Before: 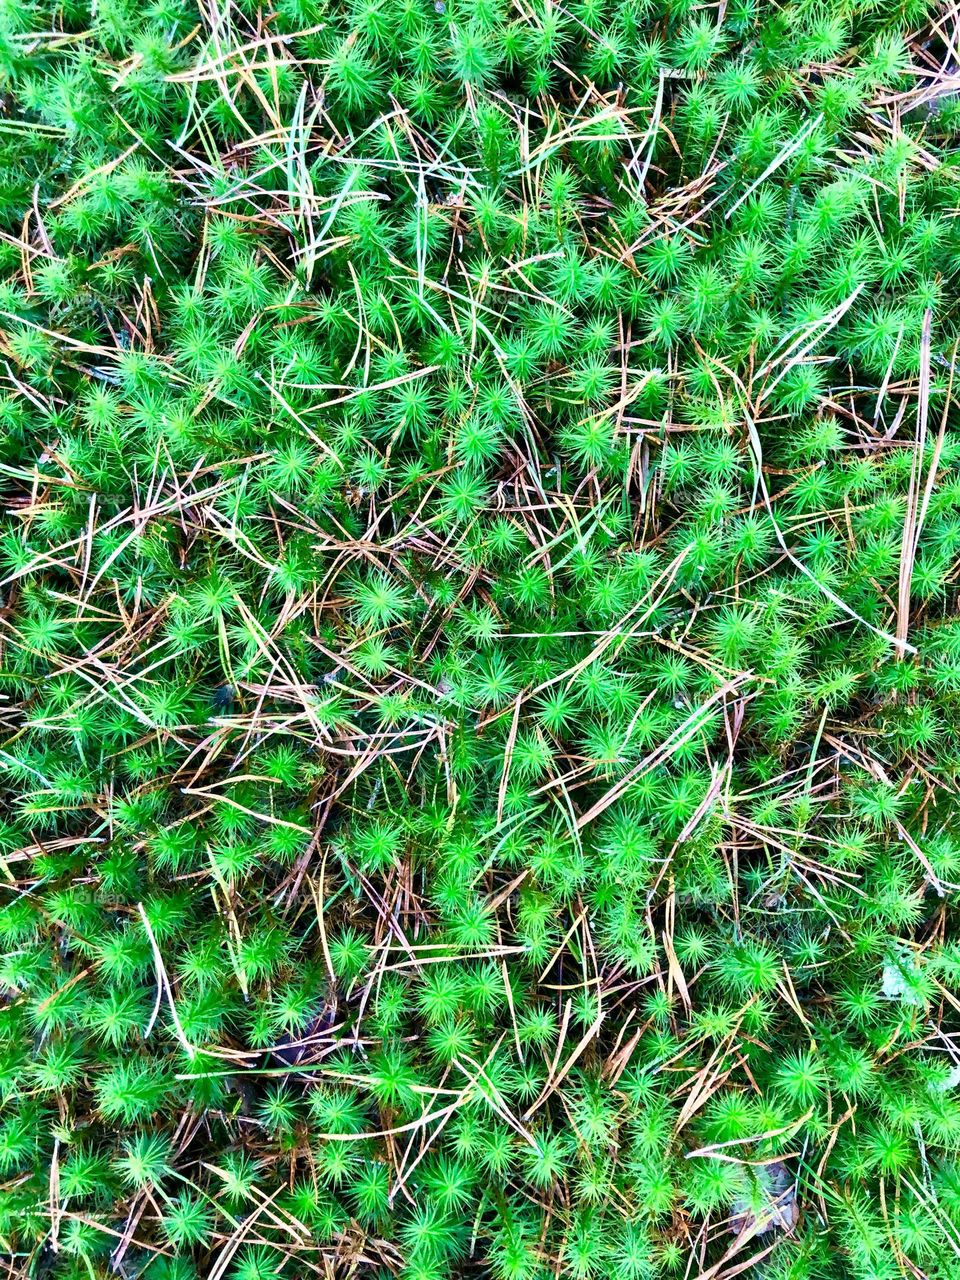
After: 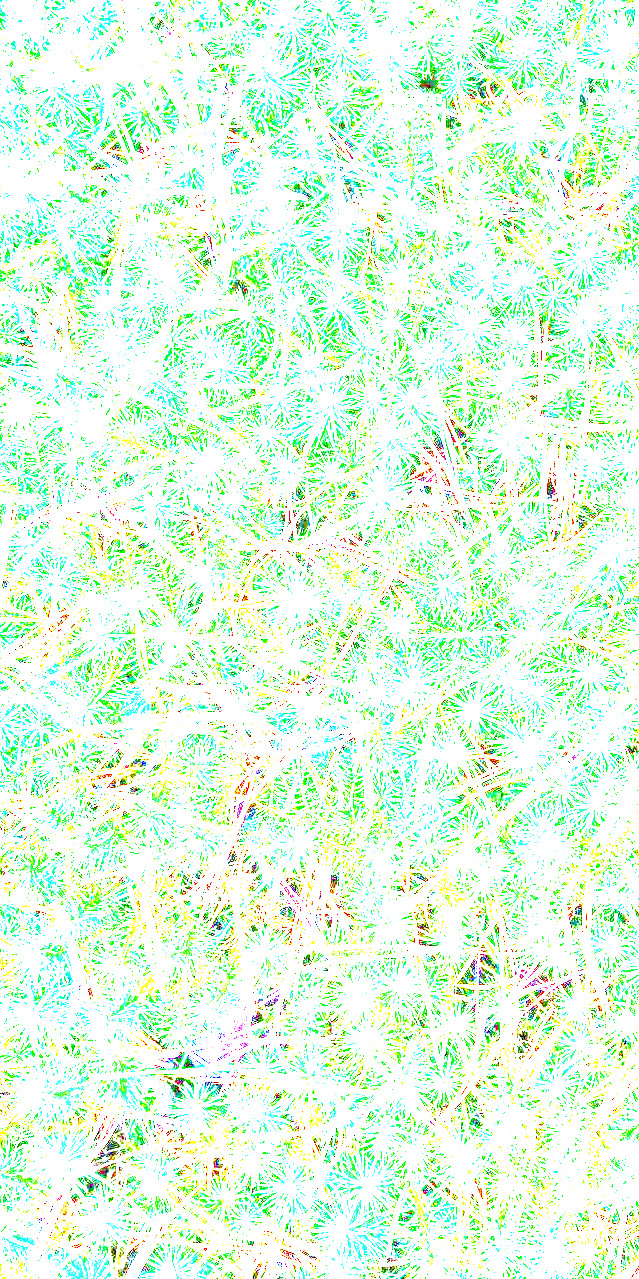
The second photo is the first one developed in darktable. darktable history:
exposure: exposure 7.899 EV, compensate exposure bias true, compensate highlight preservation false
crop and rotate: left 8.724%, right 24.674%
local contrast: mode bilateral grid, contrast 21, coarseness 51, detail 179%, midtone range 0.2
